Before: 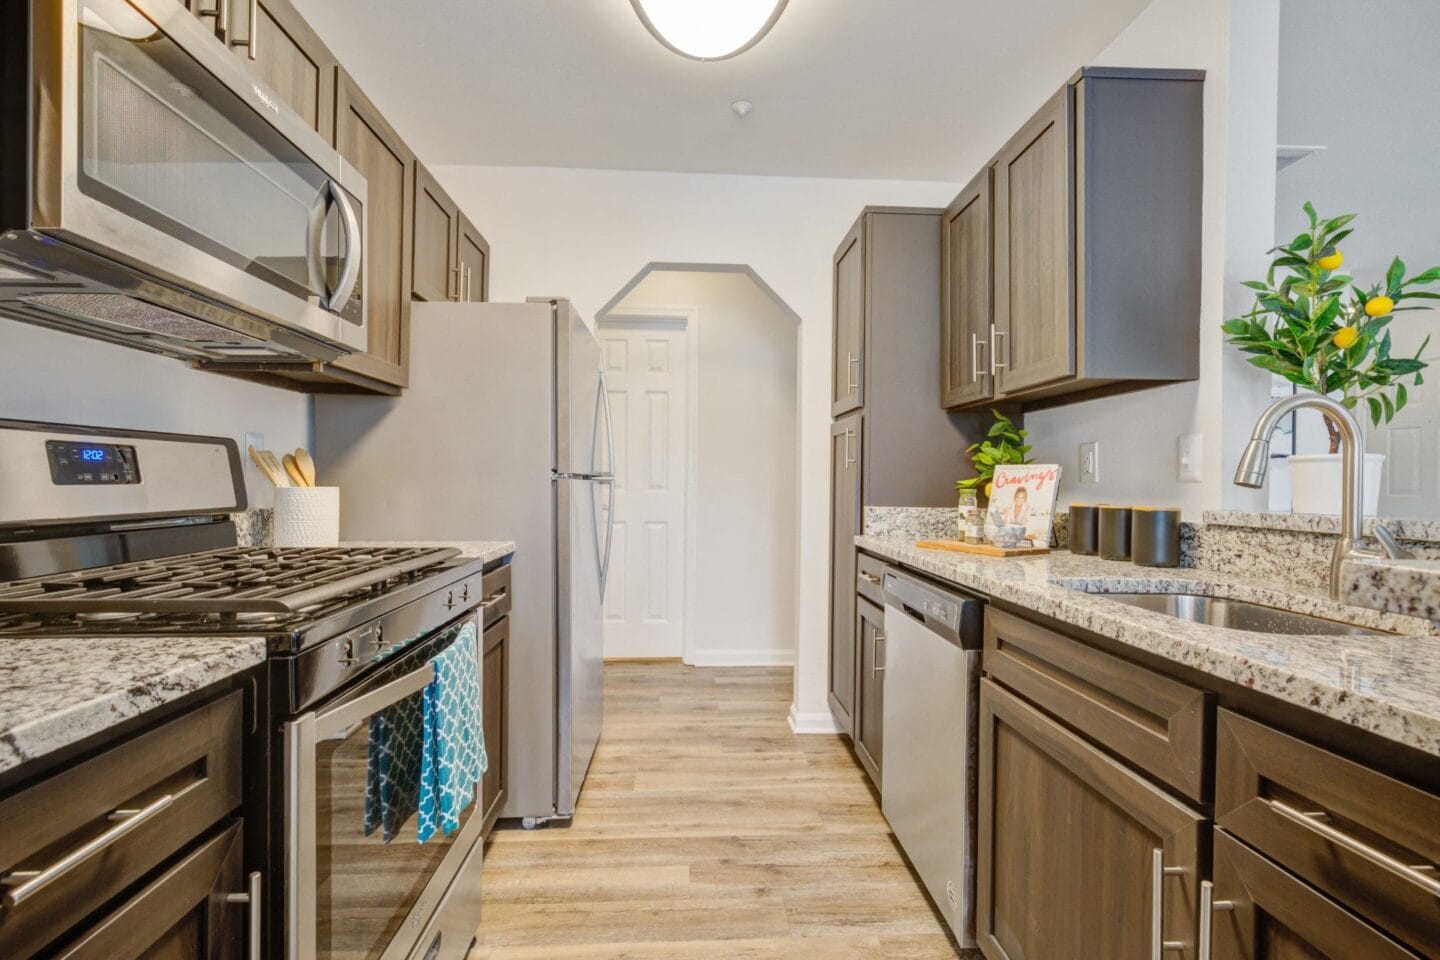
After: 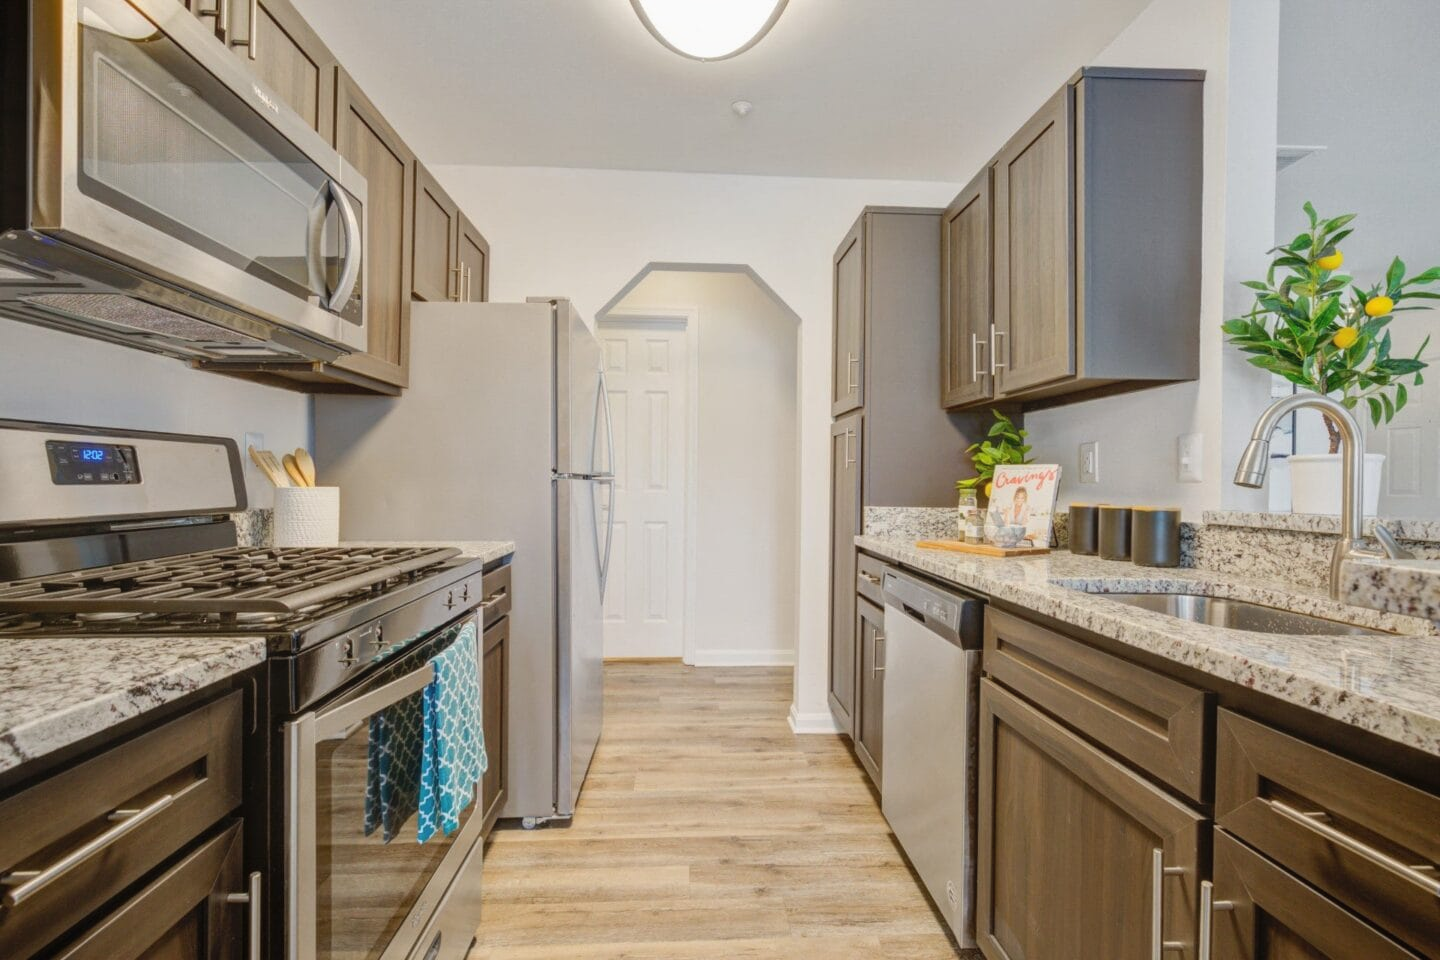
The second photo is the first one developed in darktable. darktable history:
contrast equalizer: octaves 7, y [[0.6 ×6], [0.55 ×6], [0 ×6], [0 ×6], [0 ×6]], mix -0.194
